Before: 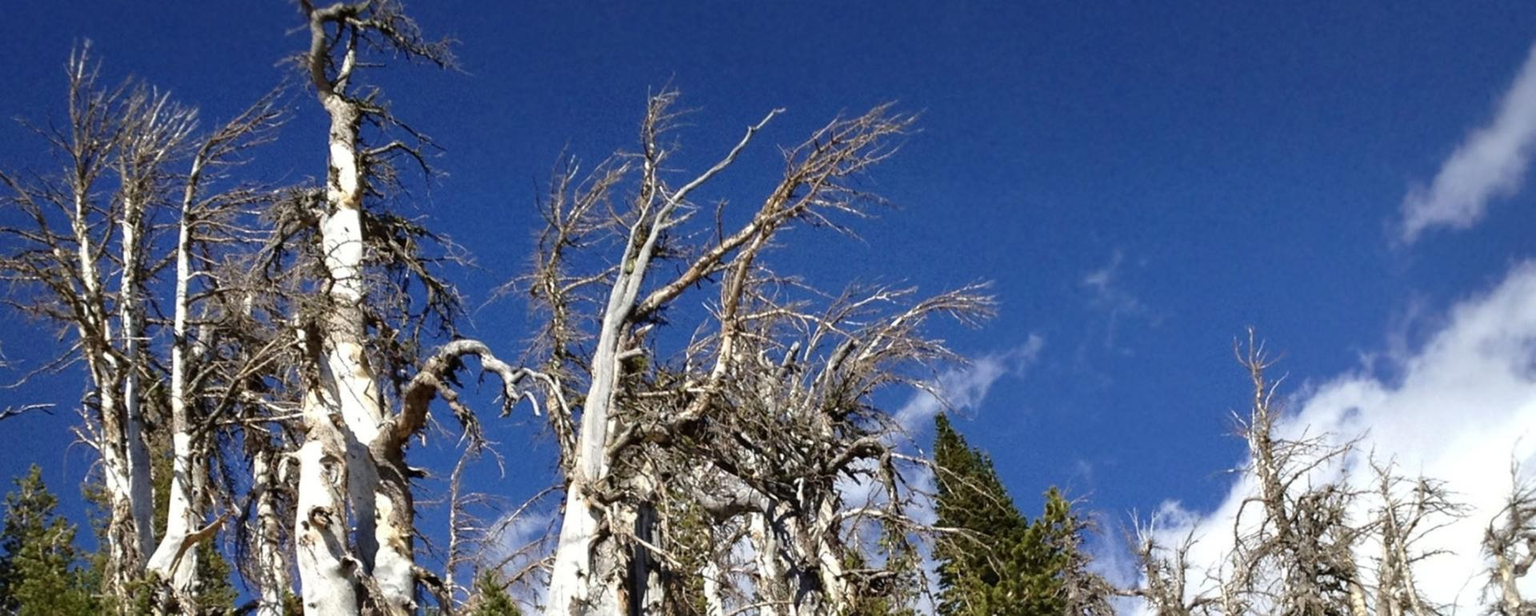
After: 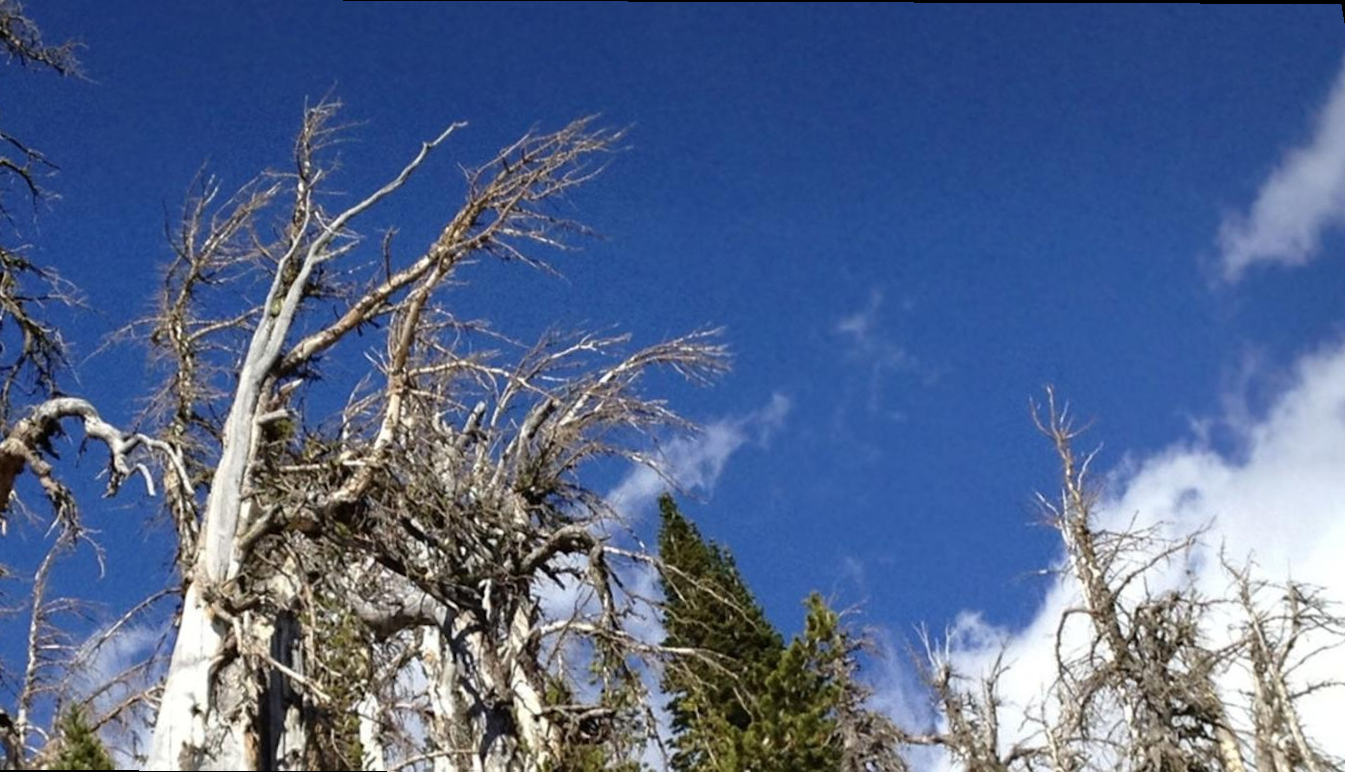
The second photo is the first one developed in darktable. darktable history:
rotate and perspective: rotation 0.215°, lens shift (vertical) -0.139, crop left 0.069, crop right 0.939, crop top 0.002, crop bottom 0.996
color correction: highlights a* -0.137, highlights b* 0.137
crop and rotate: left 24.6%
